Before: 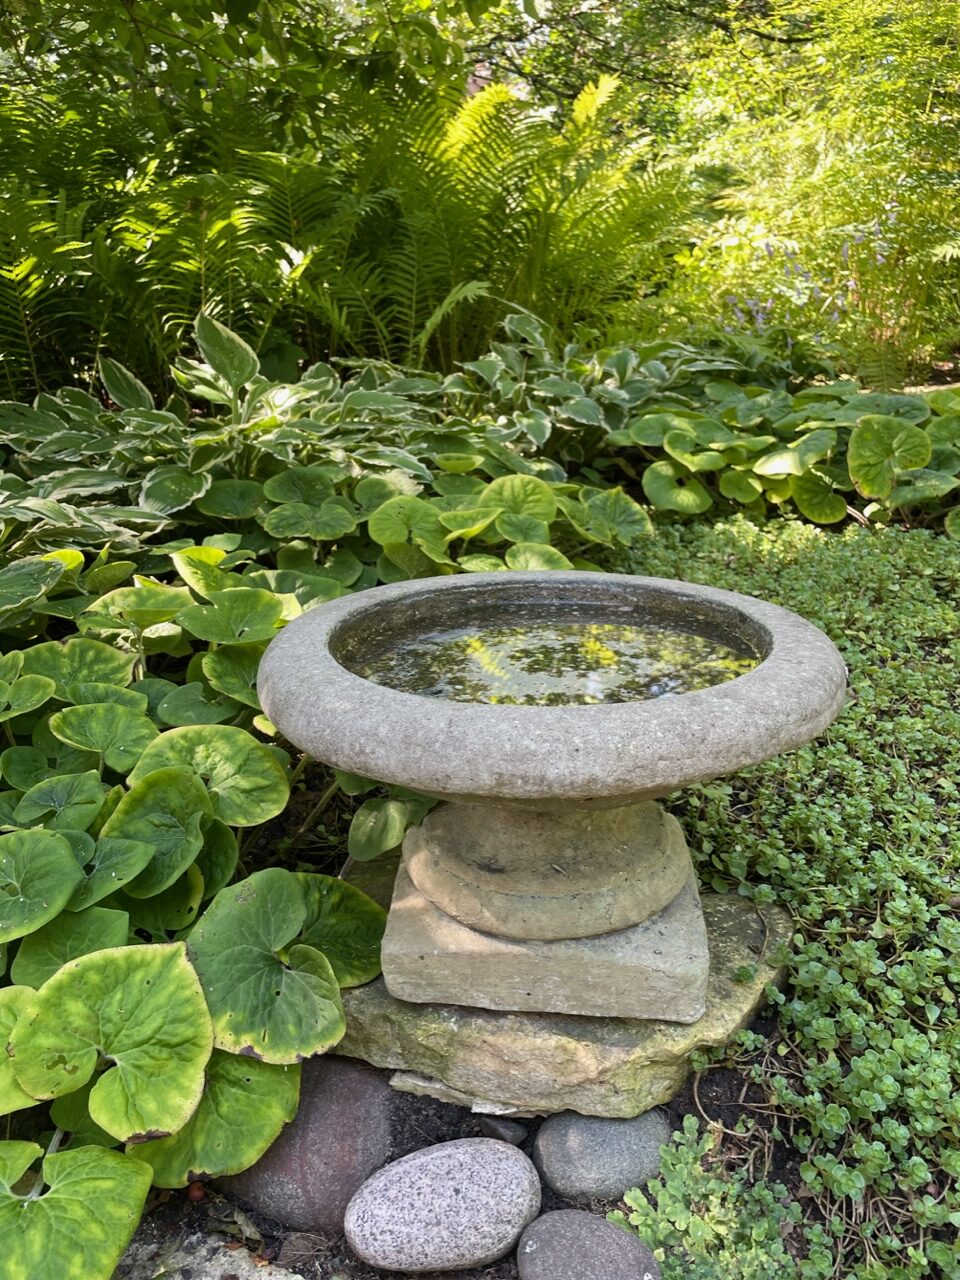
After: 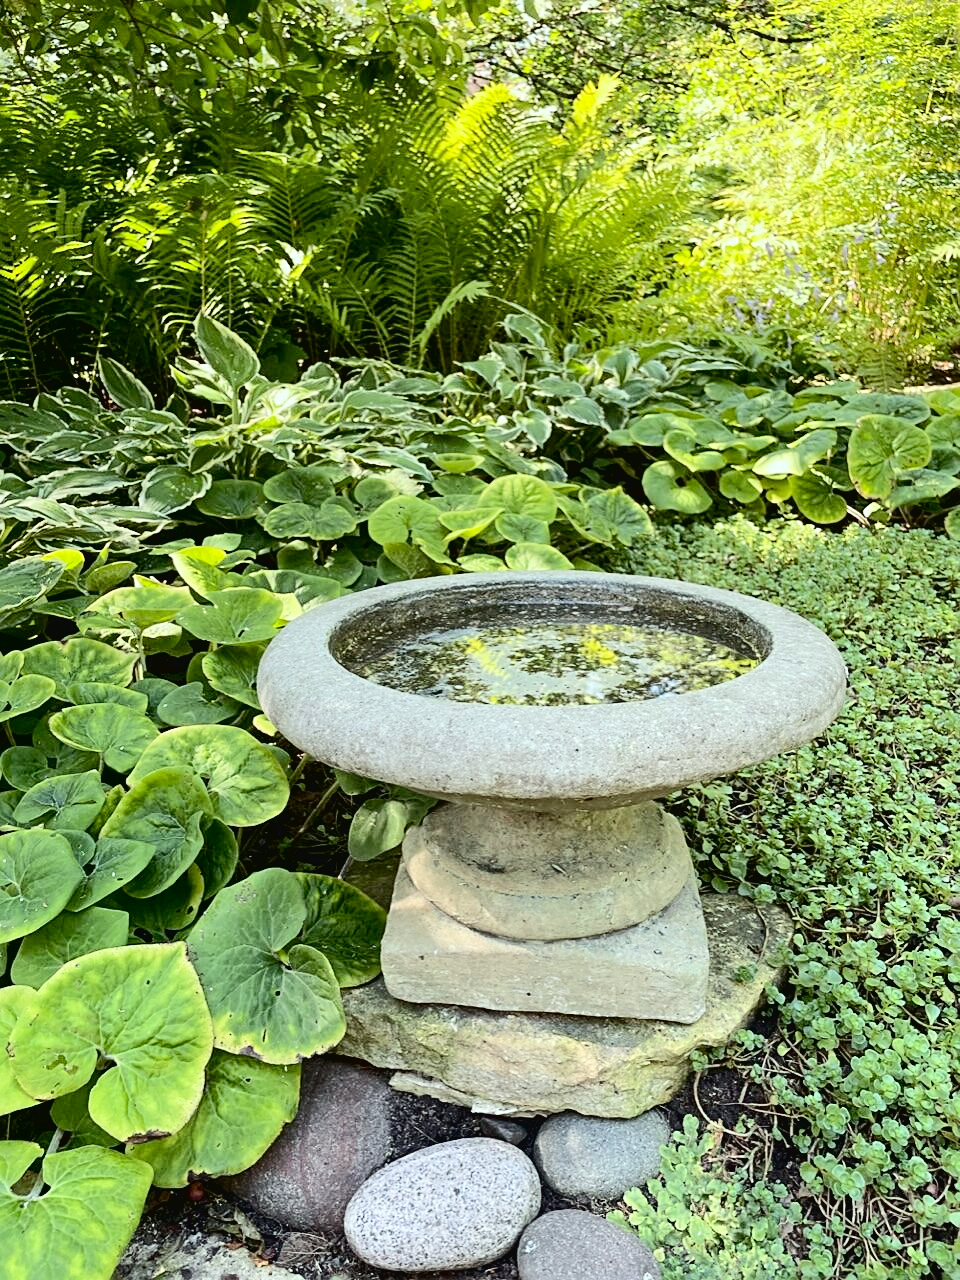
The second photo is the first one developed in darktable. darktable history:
color correction: highlights a* -6.4, highlights b* 0.45
exposure: black level correction 0.004, exposure 0.015 EV, compensate highlight preservation false
sharpen: on, module defaults
tone curve: curves: ch0 [(0, 0.026) (0.146, 0.158) (0.272, 0.34) (0.453, 0.627) (0.687, 0.829) (1, 1)], color space Lab, independent channels, preserve colors none
